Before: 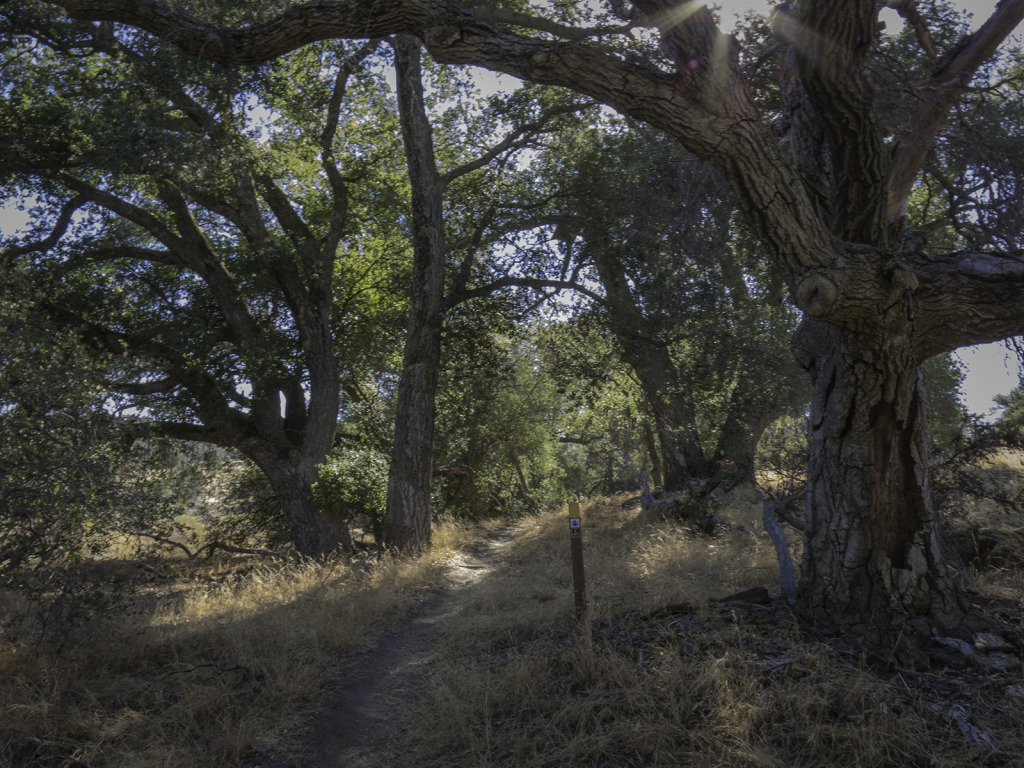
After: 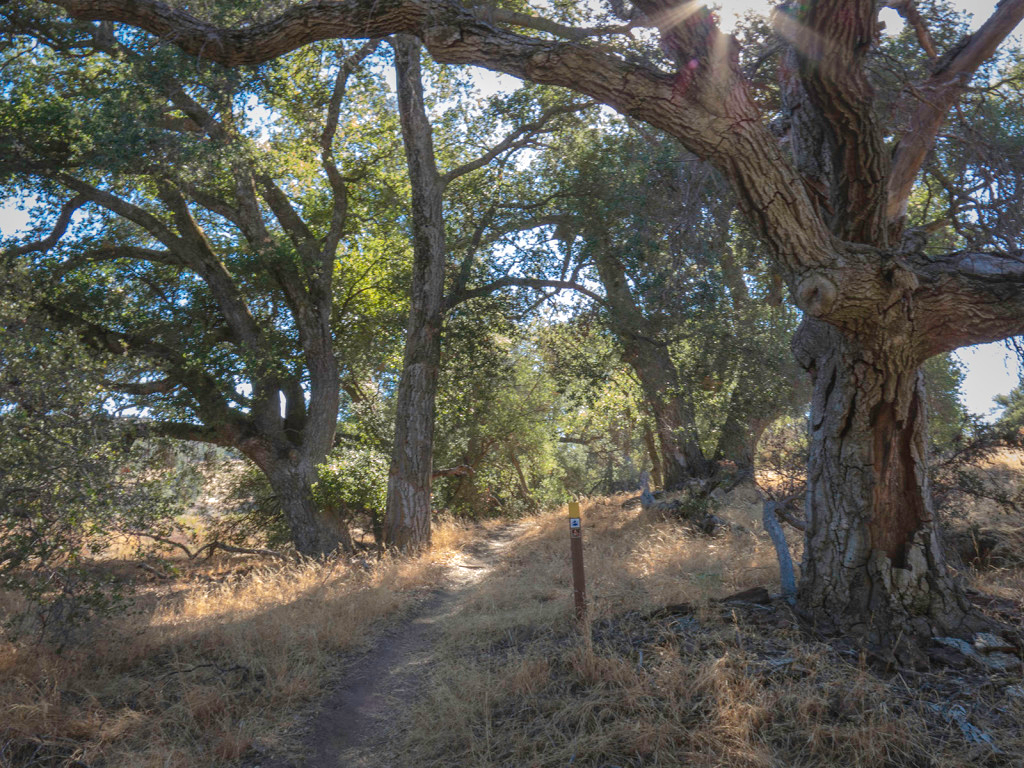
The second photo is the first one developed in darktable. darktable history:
exposure: black level correction -0.002, exposure 0.538 EV, compensate highlight preservation false
